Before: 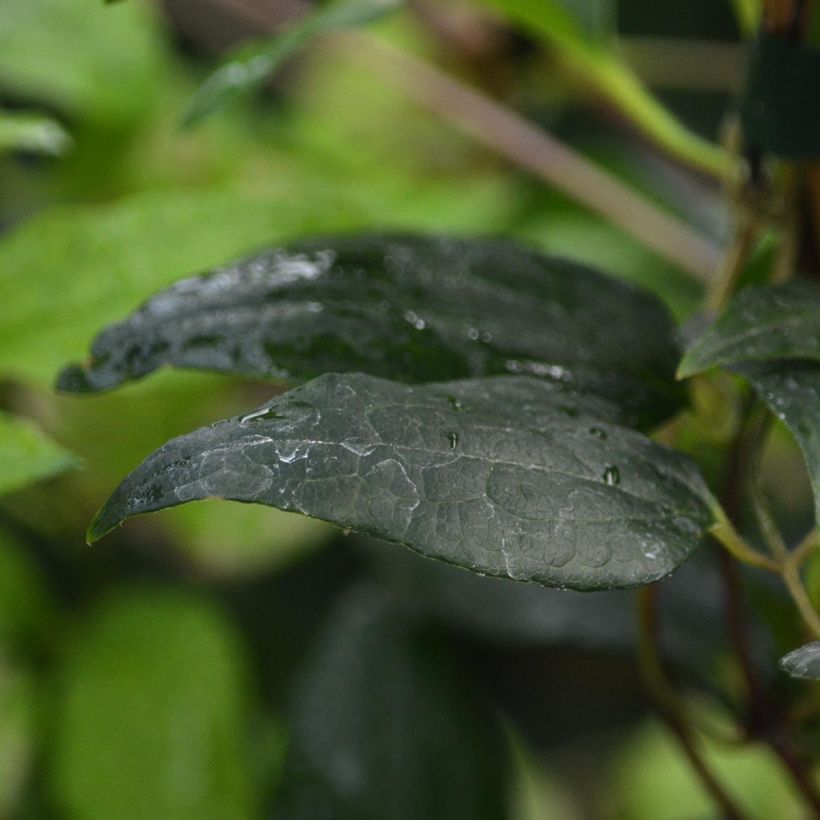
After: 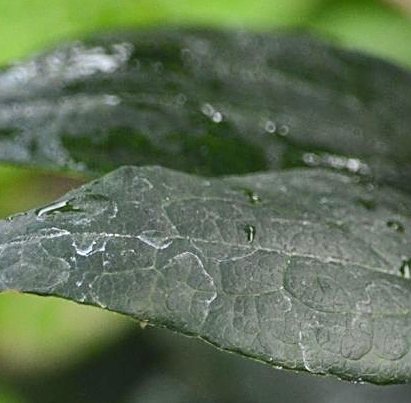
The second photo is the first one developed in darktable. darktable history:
shadows and highlights: soften with gaussian
crop: left 24.873%, top 25.288%, right 24.942%, bottom 25.492%
sharpen: on, module defaults
base curve: curves: ch0 [(0, 0) (0.204, 0.334) (0.55, 0.733) (1, 1)]
